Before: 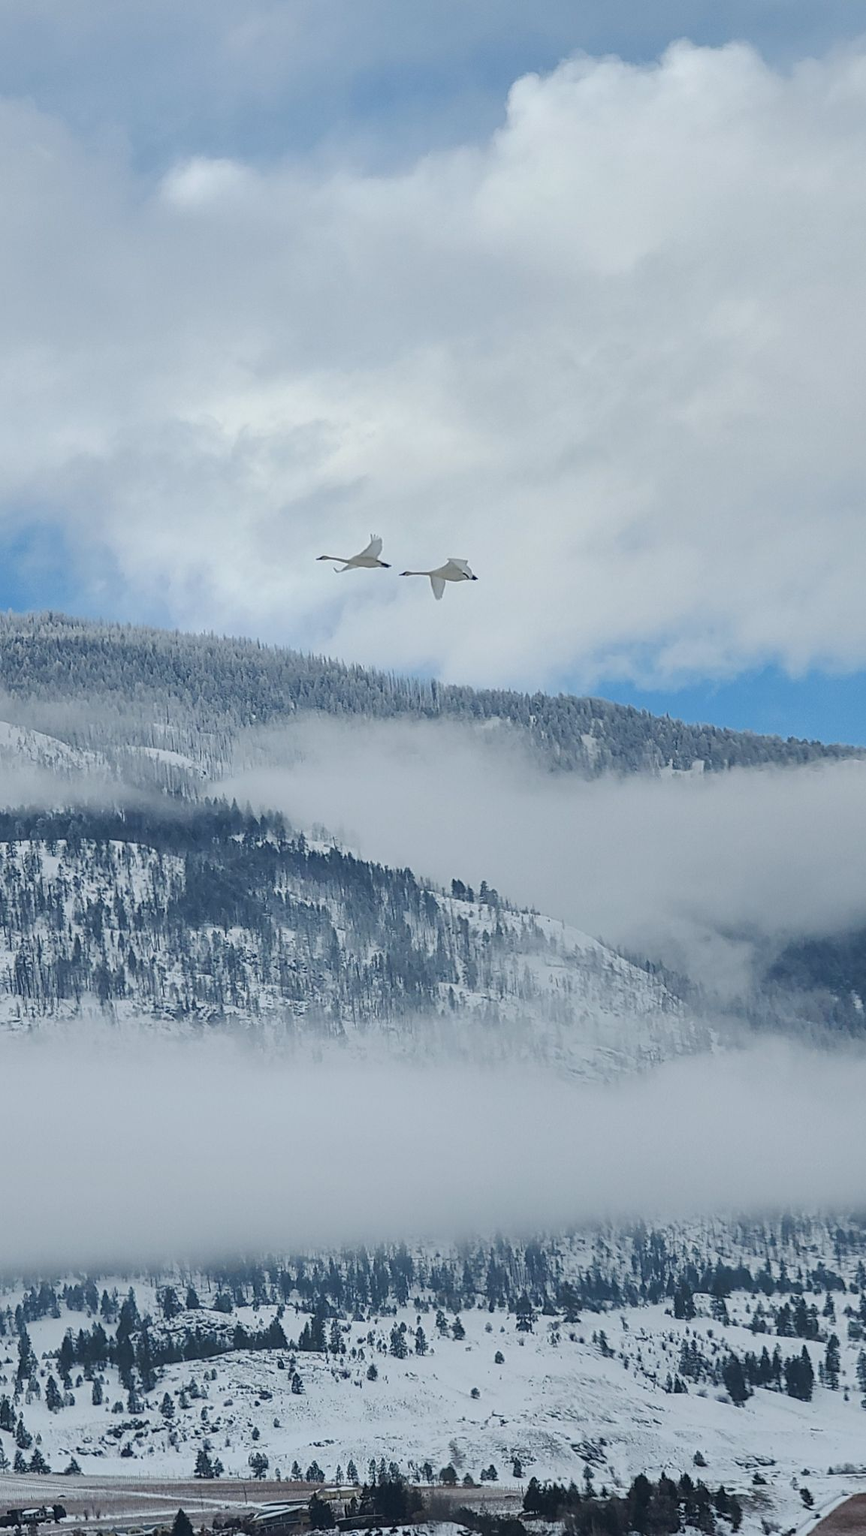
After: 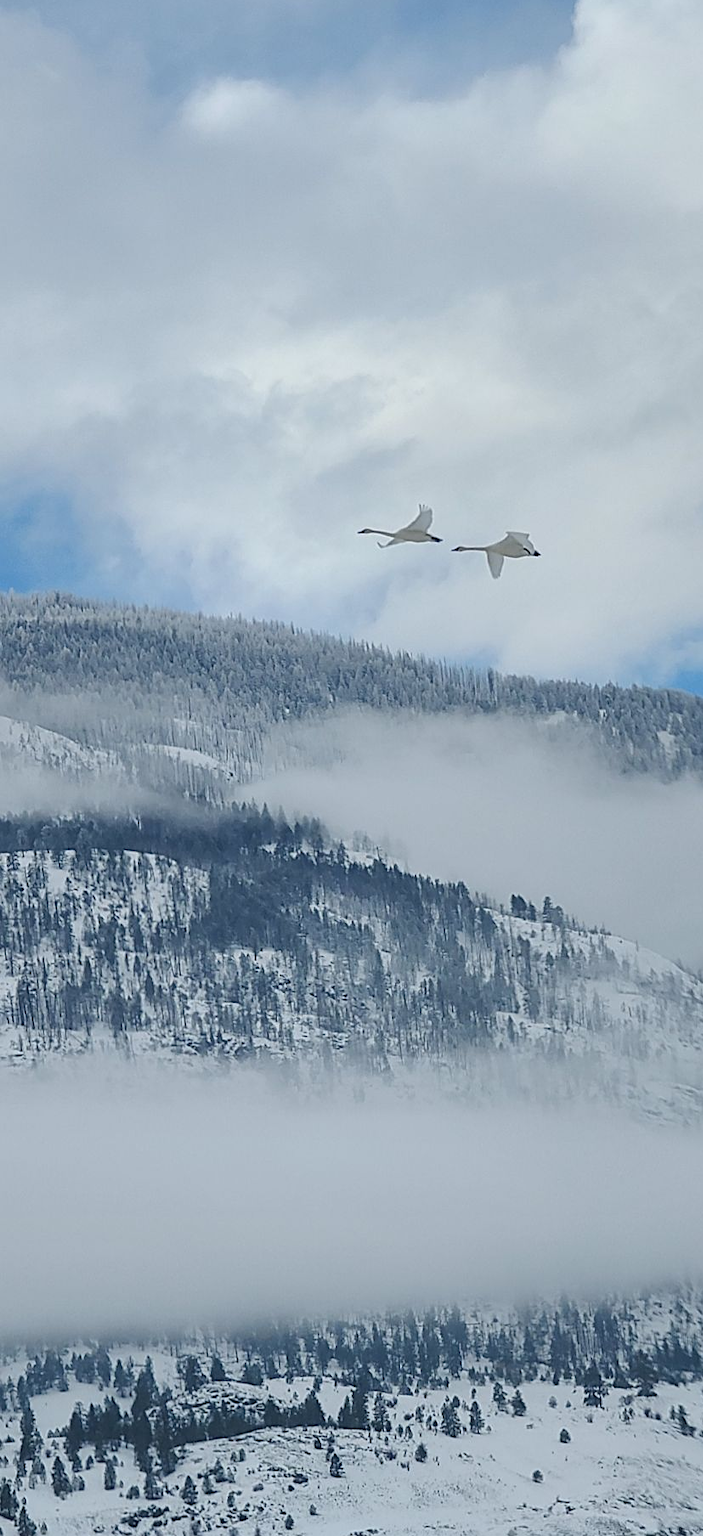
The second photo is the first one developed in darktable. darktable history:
sharpen: amount 0.2
crop: top 5.803%, right 27.864%, bottom 5.804%
